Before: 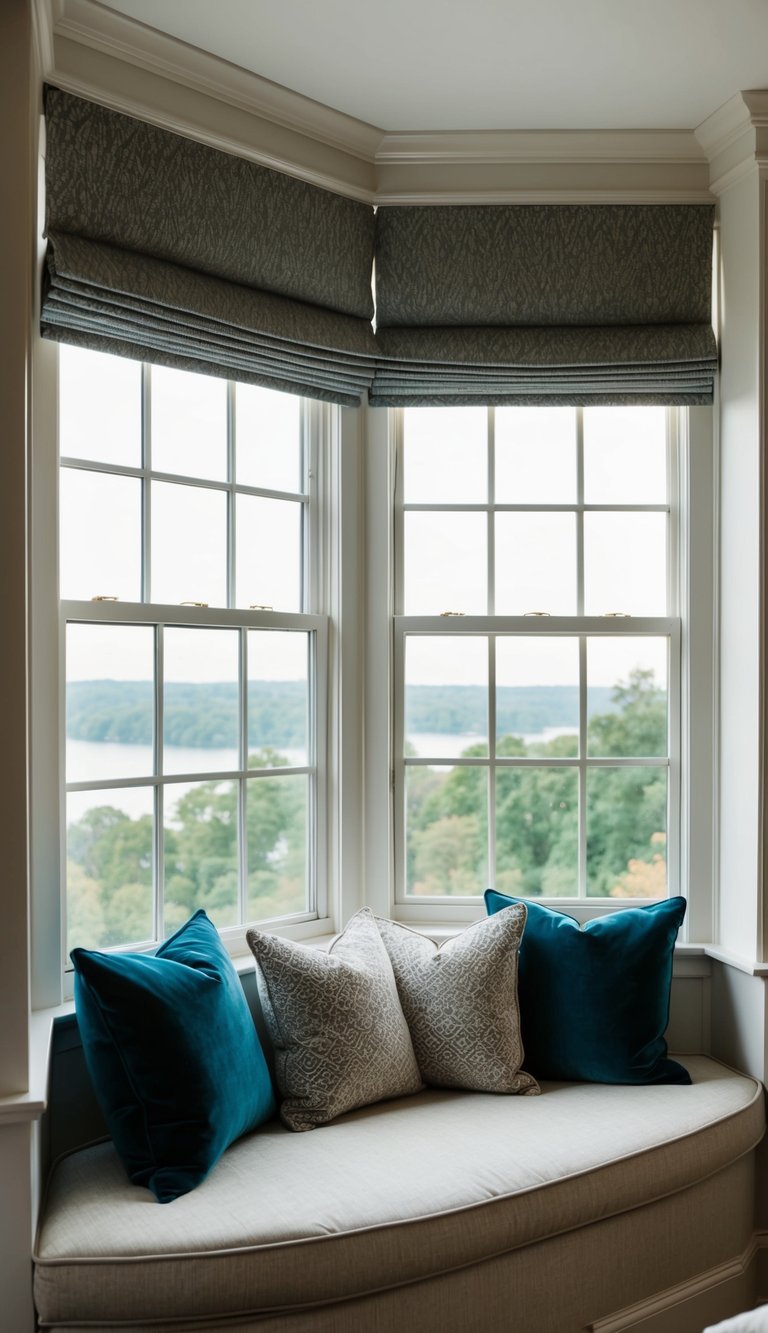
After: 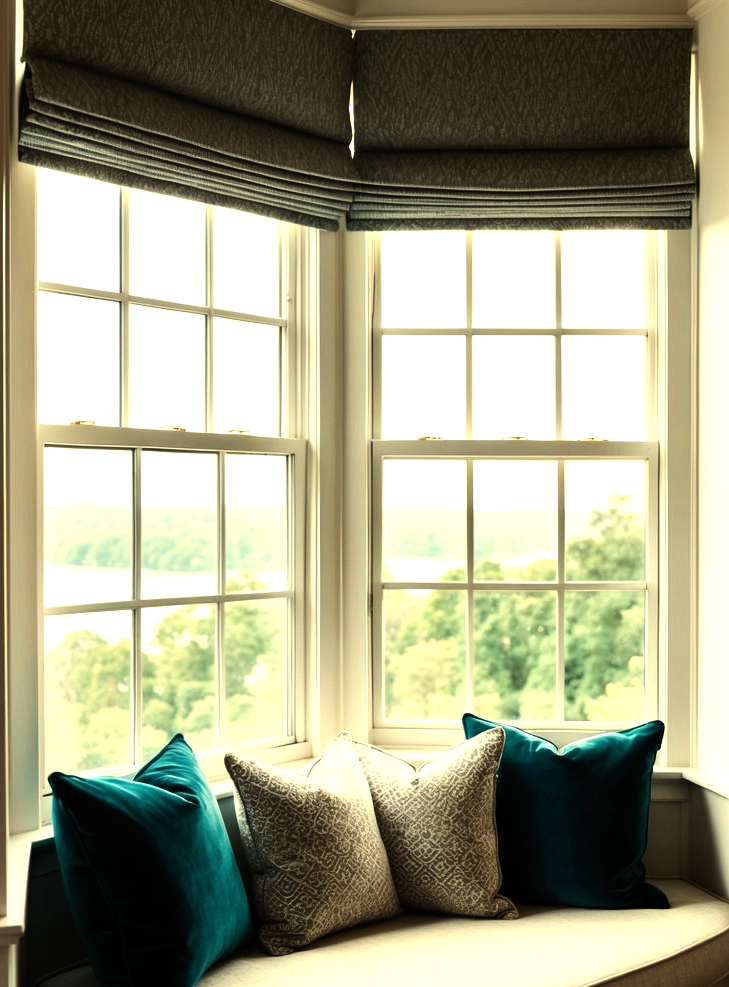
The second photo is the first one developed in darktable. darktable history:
tone equalizer: -8 EV -1.08 EV, -7 EV -1.01 EV, -6 EV -0.867 EV, -5 EV -0.578 EV, -3 EV 0.578 EV, -2 EV 0.867 EV, -1 EV 1.01 EV, +0 EV 1.08 EV, edges refinement/feathering 500, mask exposure compensation -1.57 EV, preserve details no
crop and rotate: left 2.991%, top 13.302%, right 1.981%, bottom 12.636%
white balance: red 1.08, blue 0.791
